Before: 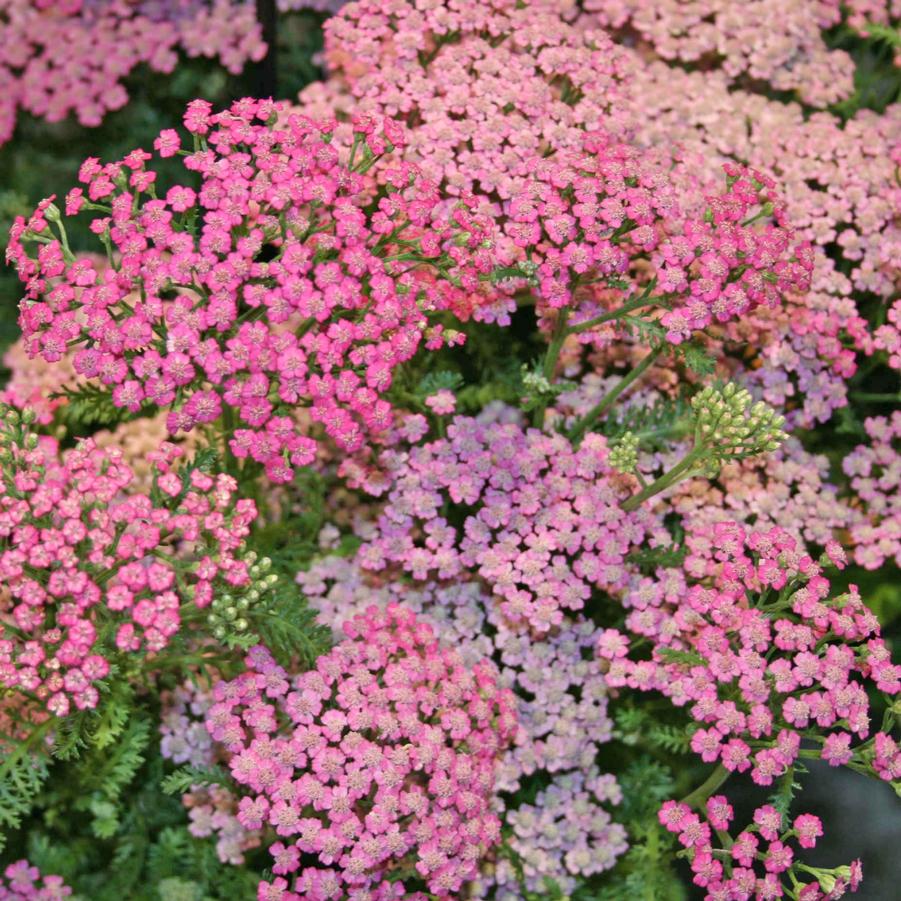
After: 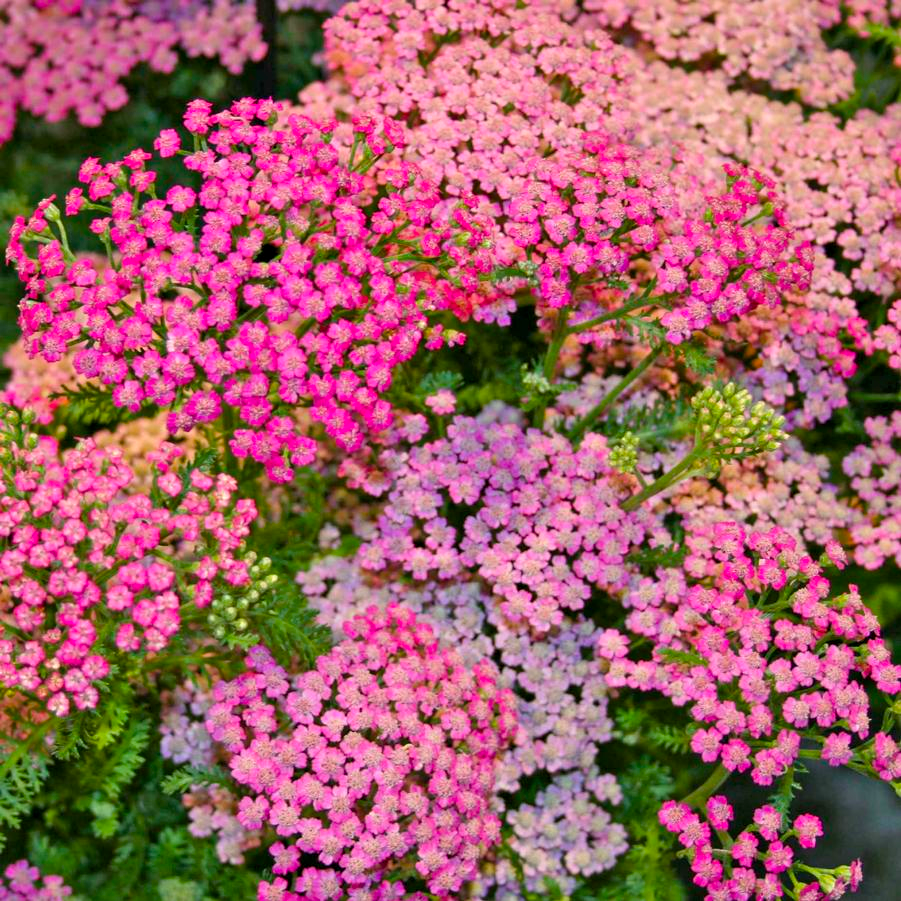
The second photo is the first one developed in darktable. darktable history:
color balance rgb: linear chroma grading › global chroma 15%, perceptual saturation grading › global saturation 30%
contrast equalizer: octaves 7, y [[0.6 ×6], [0.55 ×6], [0 ×6], [0 ×6], [0 ×6]], mix 0.15
exposure: compensate highlight preservation false
